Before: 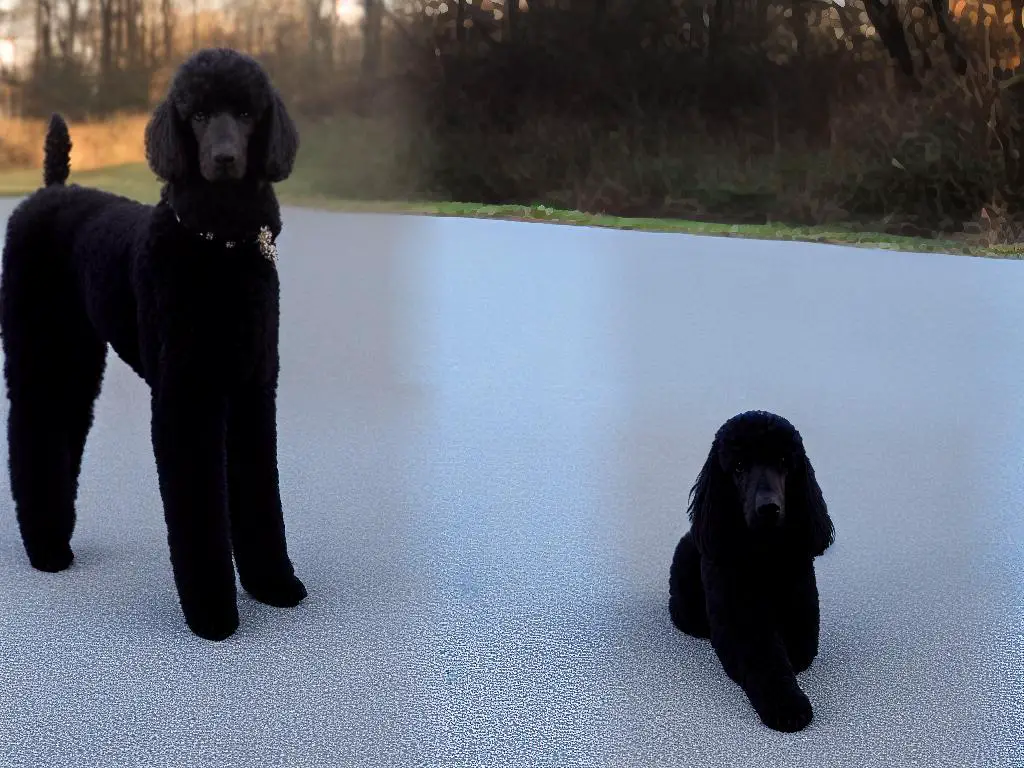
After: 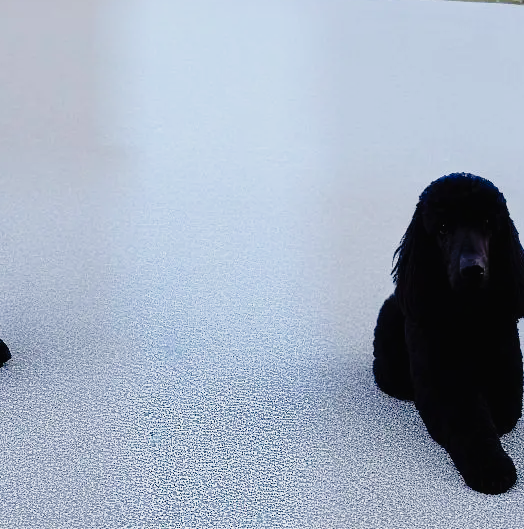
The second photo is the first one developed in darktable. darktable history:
crop and rotate: left 28.928%, top 31.01%, right 19.844%
color balance rgb: shadows lift › hue 85.96°, perceptual saturation grading › global saturation 0.52%, saturation formula JzAzBz (2021)
tone curve: curves: ch0 [(0, 0.013) (0.129, 0.1) (0.291, 0.375) (0.46, 0.576) (0.667, 0.78) (0.851, 0.903) (0.997, 0.951)]; ch1 [(0, 0) (0.353, 0.344) (0.45, 0.46) (0.498, 0.495) (0.528, 0.531) (0.563, 0.566) (0.592, 0.609) (0.657, 0.672) (1, 1)]; ch2 [(0, 0) (0.333, 0.346) (0.375, 0.375) (0.427, 0.44) (0.5, 0.501) (0.505, 0.505) (0.544, 0.573) (0.576, 0.615) (0.612, 0.644) (0.66, 0.715) (1, 1)], preserve colors none
